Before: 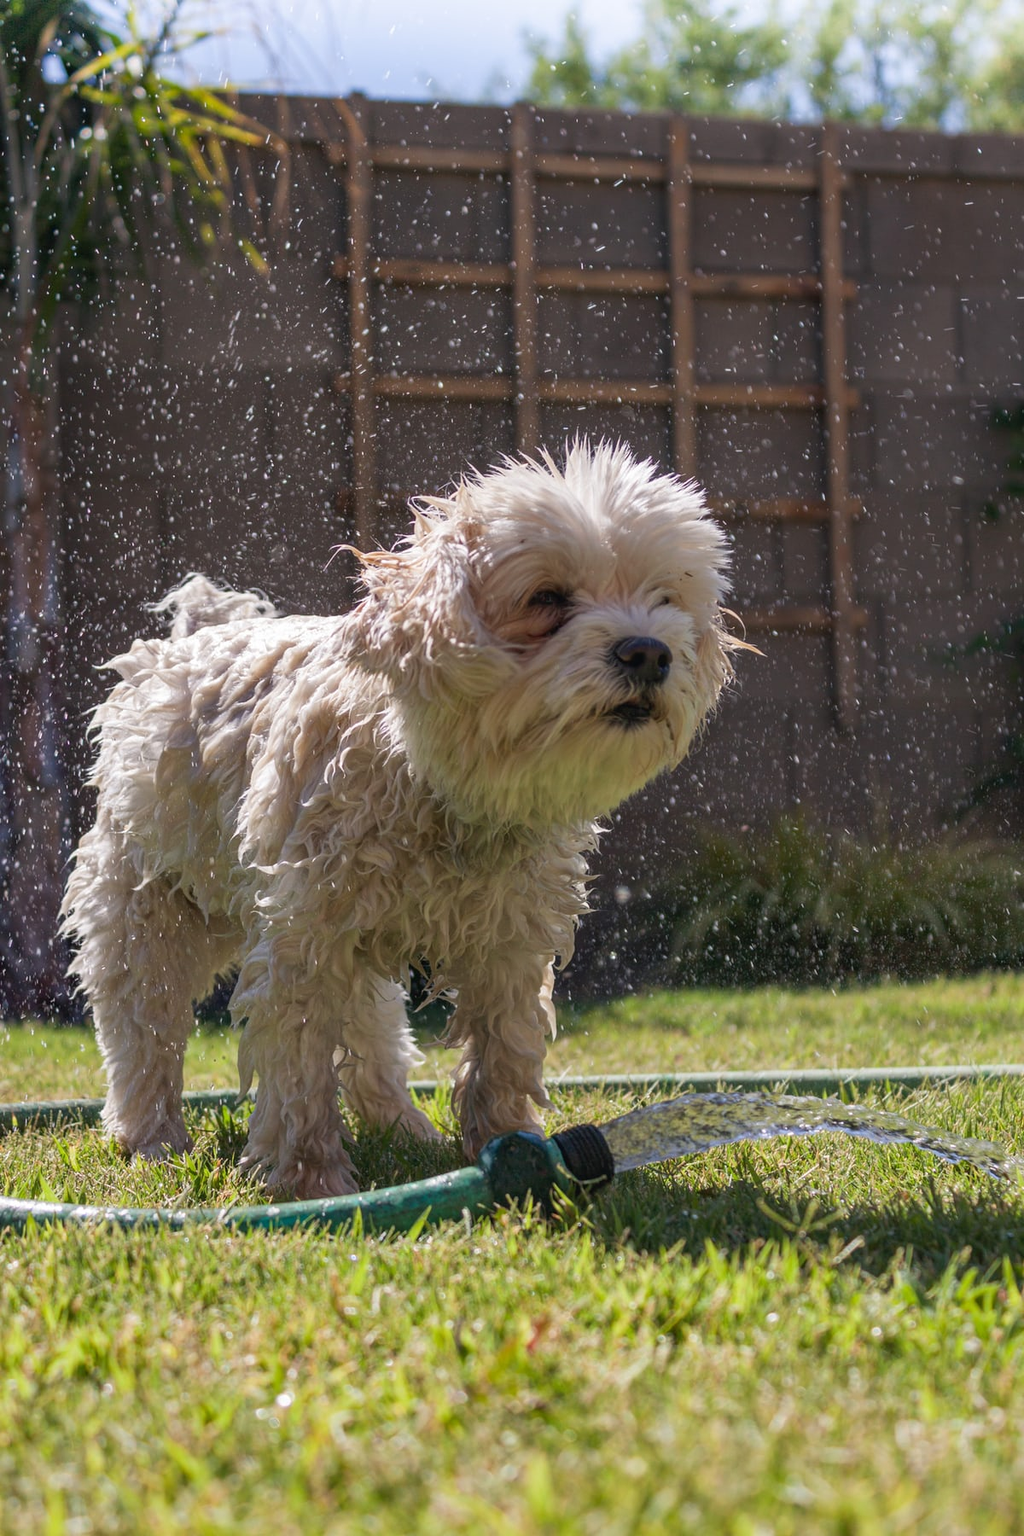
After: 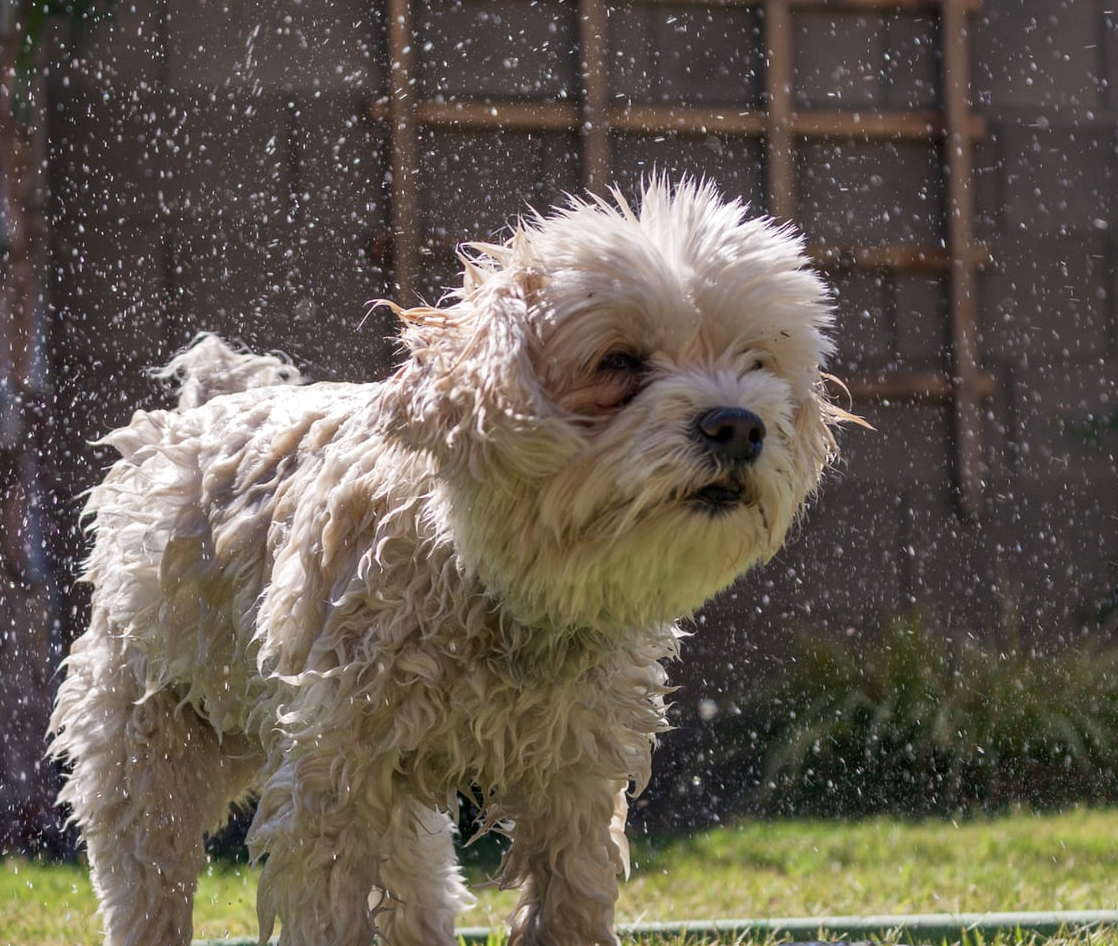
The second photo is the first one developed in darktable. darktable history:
crop: left 1.84%, top 18.878%, right 4.954%, bottom 28.132%
local contrast: mode bilateral grid, contrast 21, coarseness 50, detail 128%, midtone range 0.2
